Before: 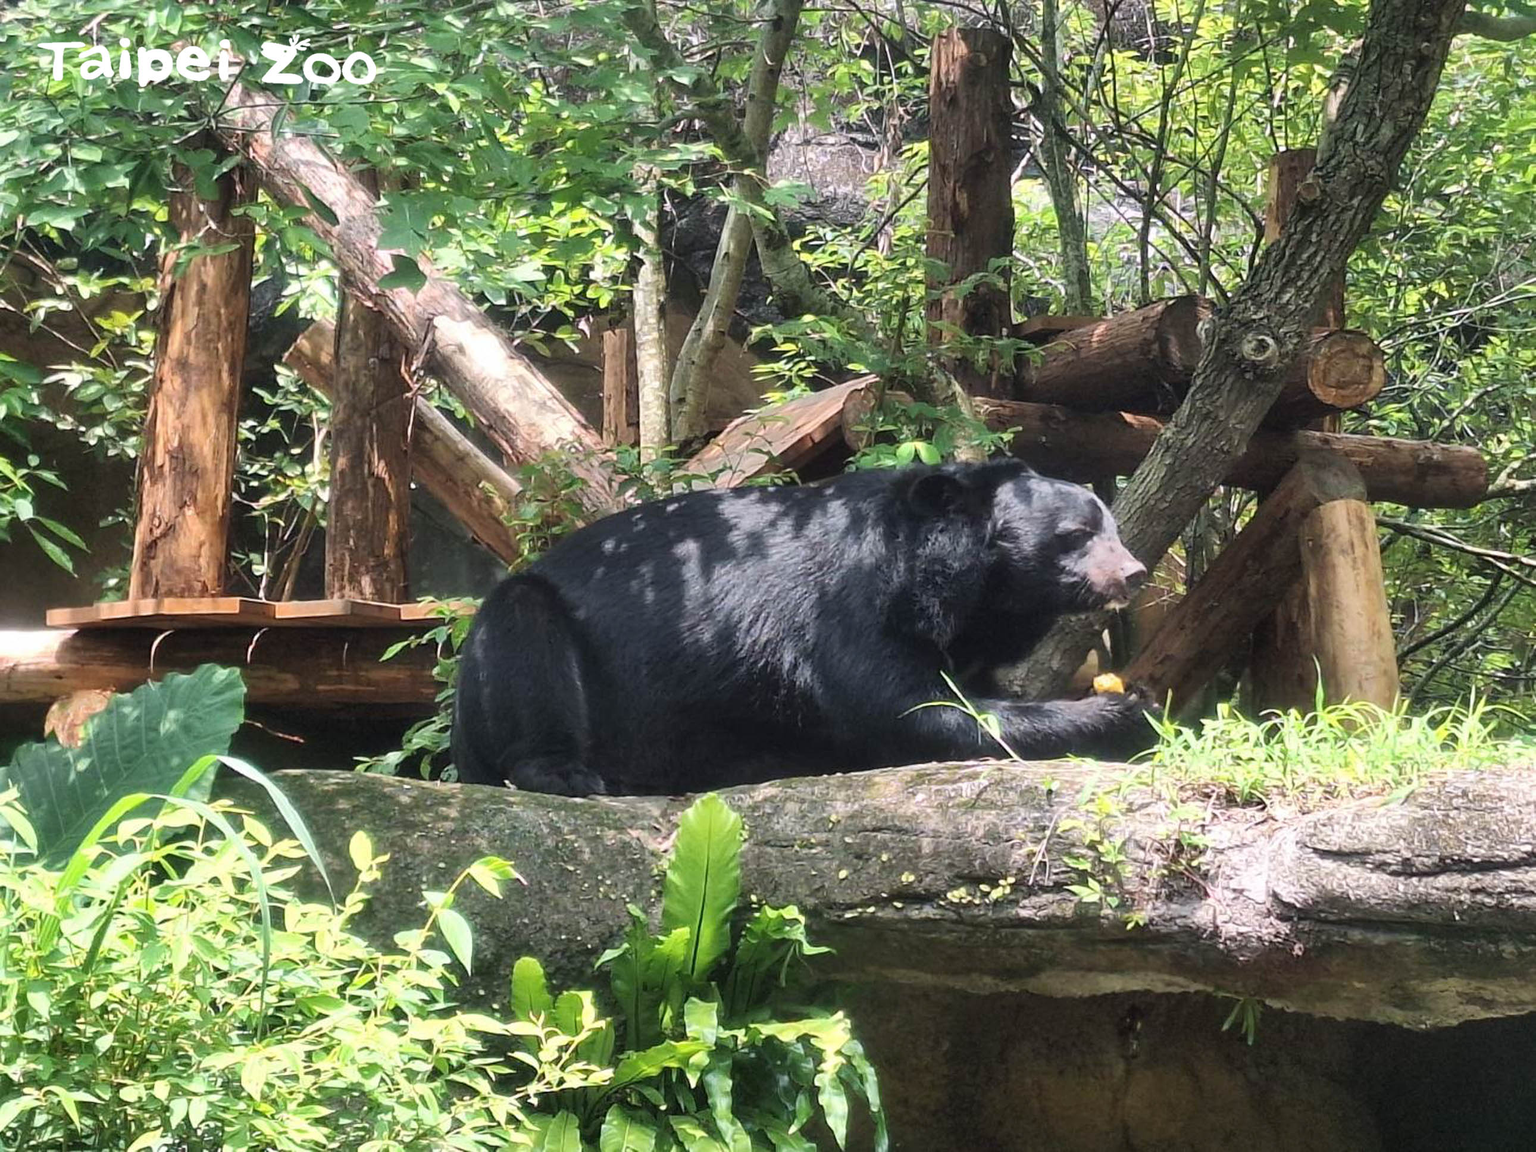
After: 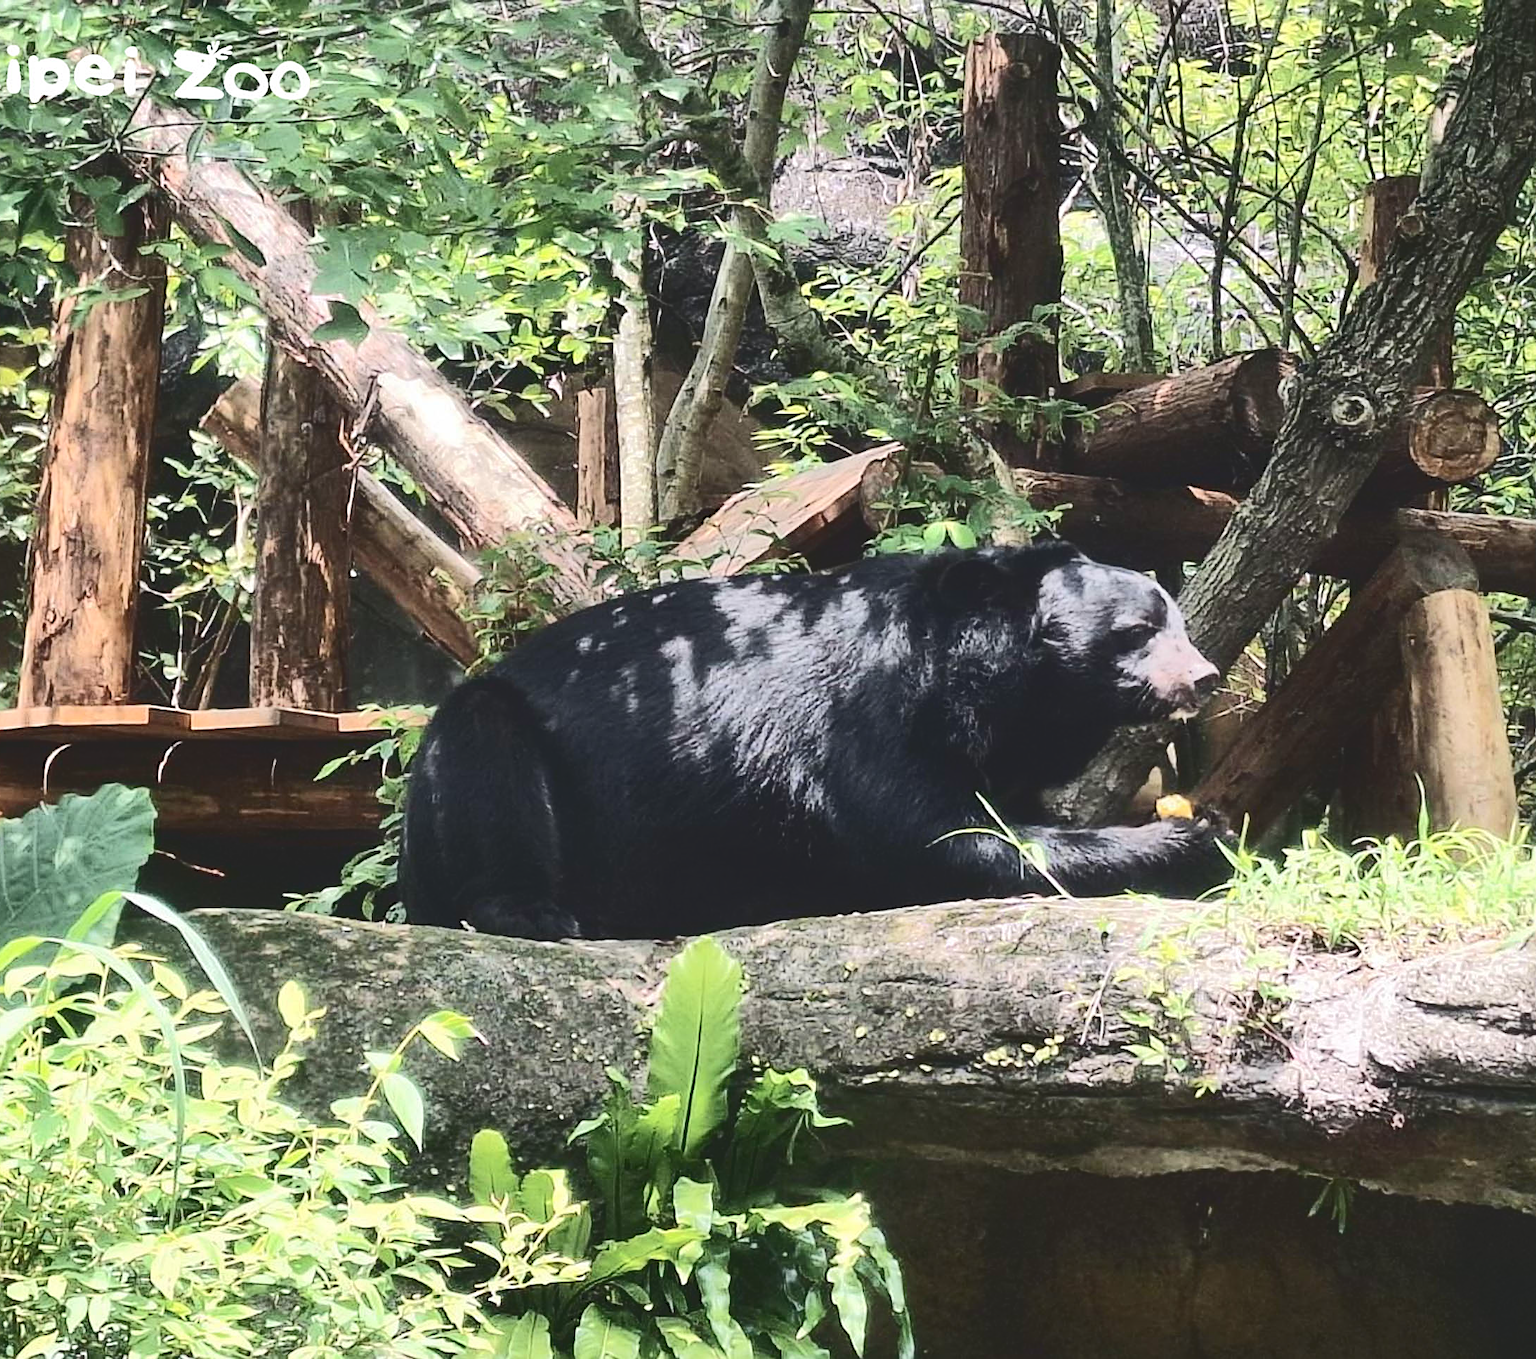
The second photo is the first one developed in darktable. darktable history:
sharpen: on, module defaults
crop: left 7.438%, right 7.825%
tone curve: curves: ch0 [(0, 0) (0.003, 0.13) (0.011, 0.13) (0.025, 0.134) (0.044, 0.136) (0.069, 0.139) (0.1, 0.144) (0.136, 0.151) (0.177, 0.171) (0.224, 0.2) (0.277, 0.247) (0.335, 0.318) (0.399, 0.412) (0.468, 0.536) (0.543, 0.659) (0.623, 0.746) (0.709, 0.812) (0.801, 0.871) (0.898, 0.915) (1, 1)], color space Lab, independent channels, preserve colors none
color correction: highlights b* -0.058, saturation 0.874
